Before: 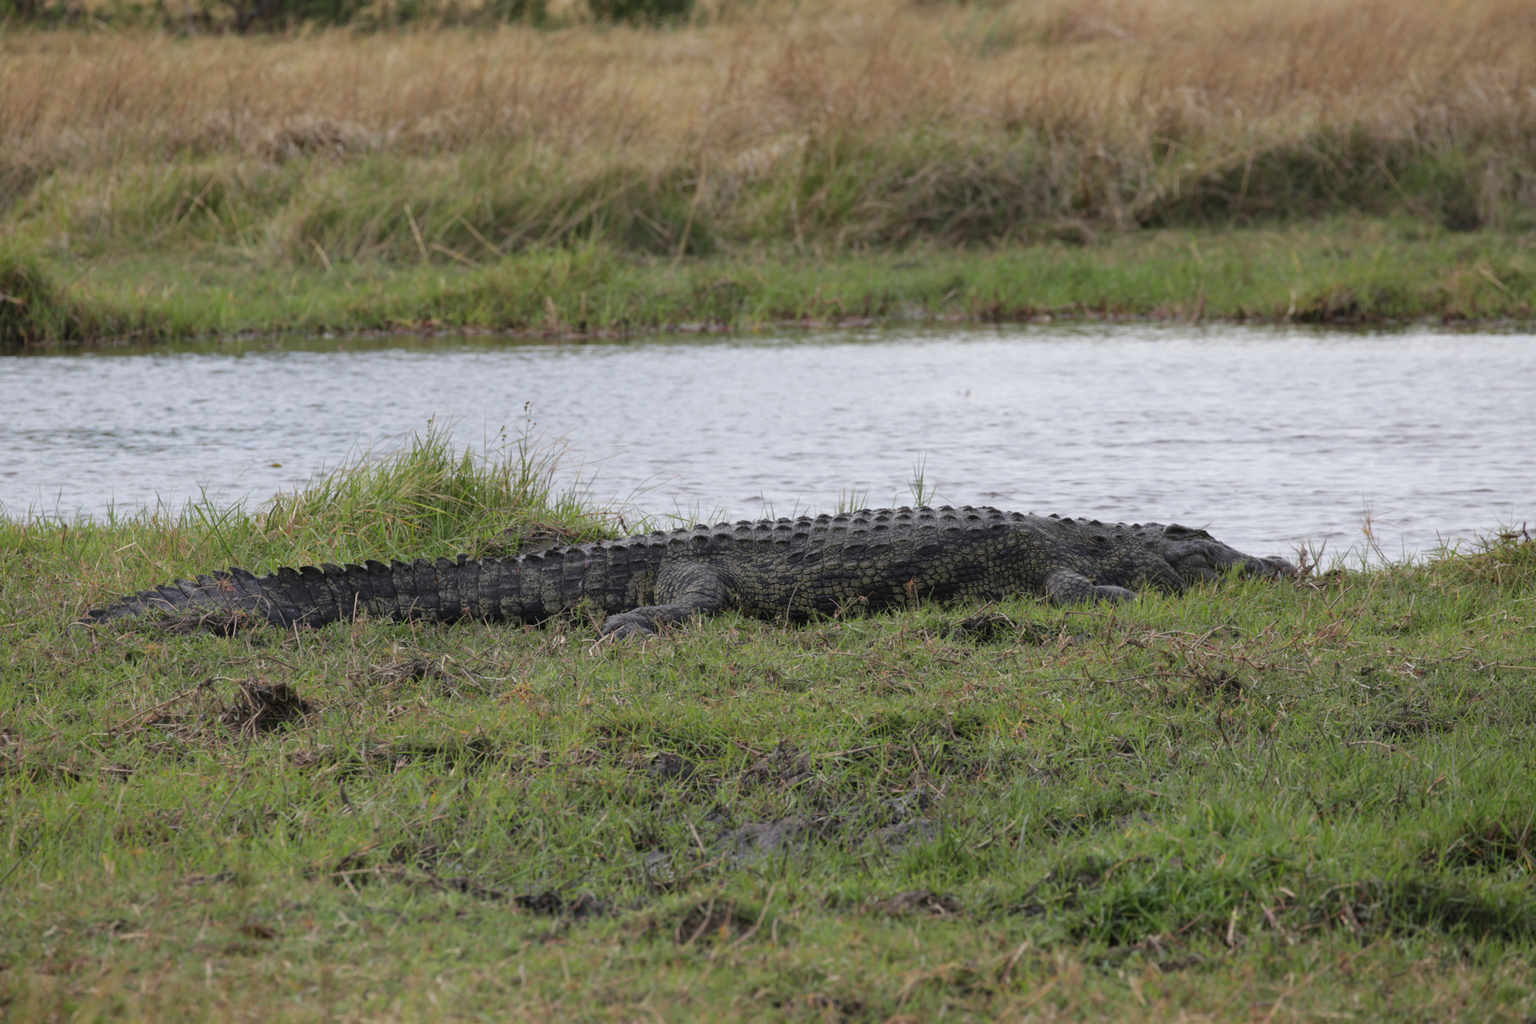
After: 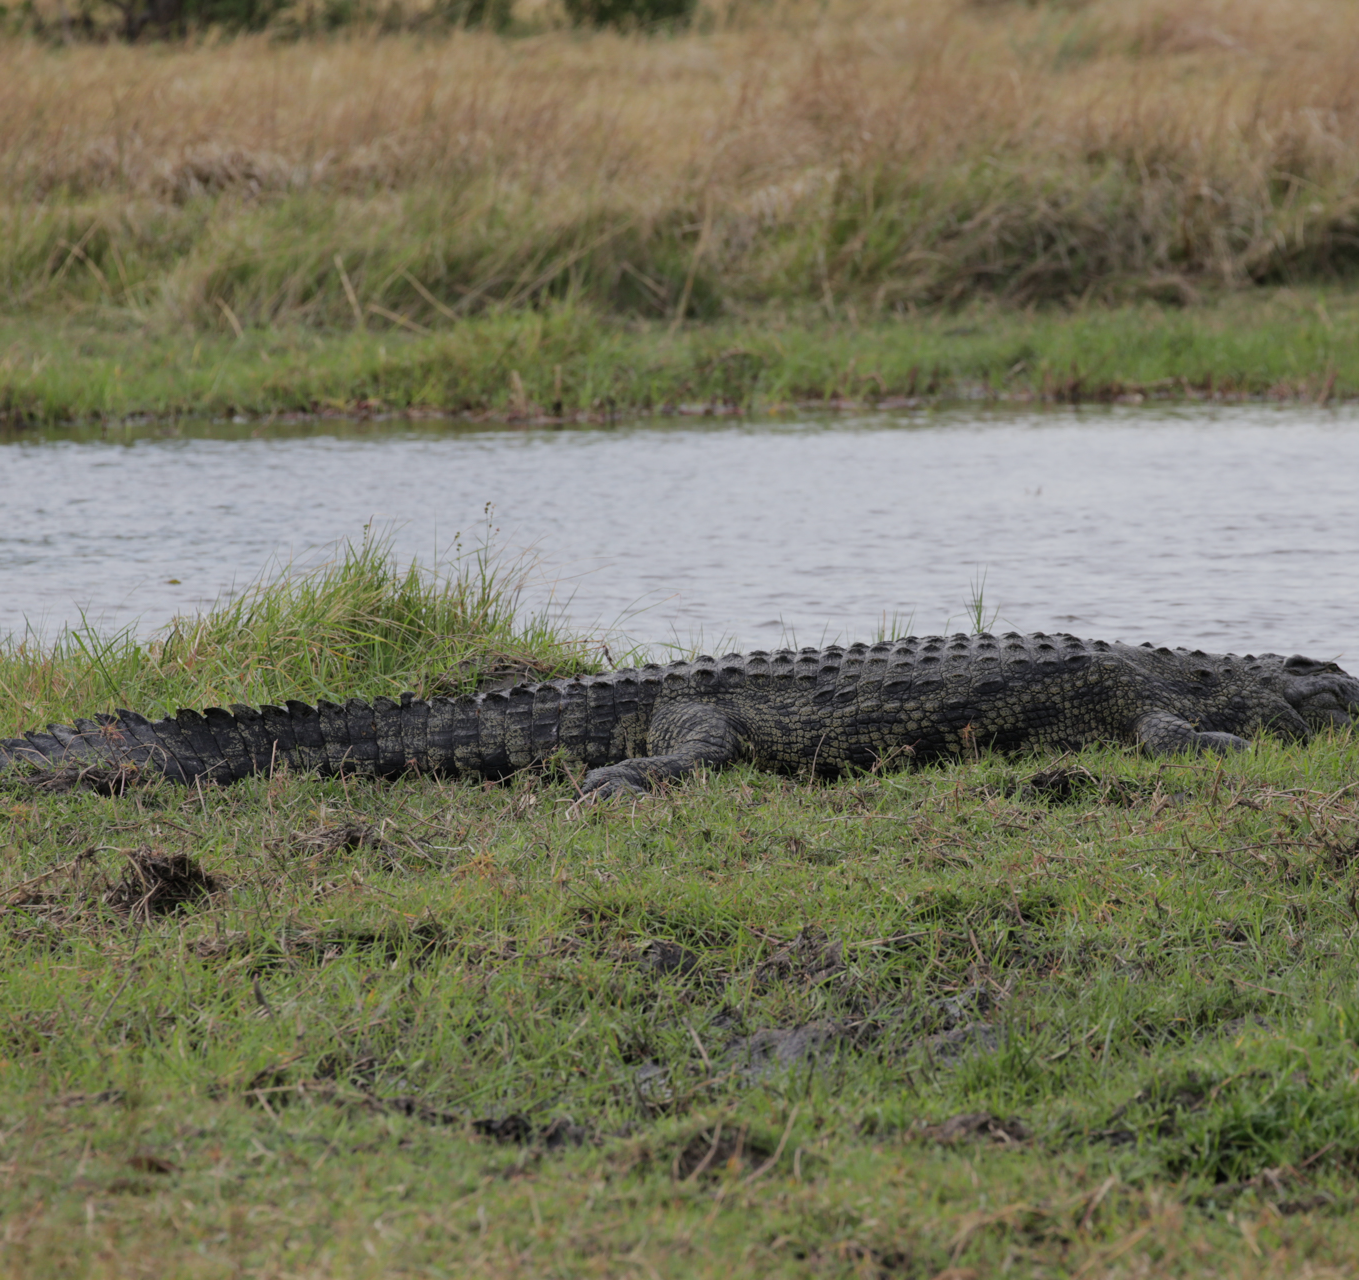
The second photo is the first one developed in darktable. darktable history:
crop and rotate: left 8.956%, right 20.228%
filmic rgb: black relative exposure -8.01 EV, white relative exposure 4.03 EV, hardness 4.12, contrast in shadows safe
